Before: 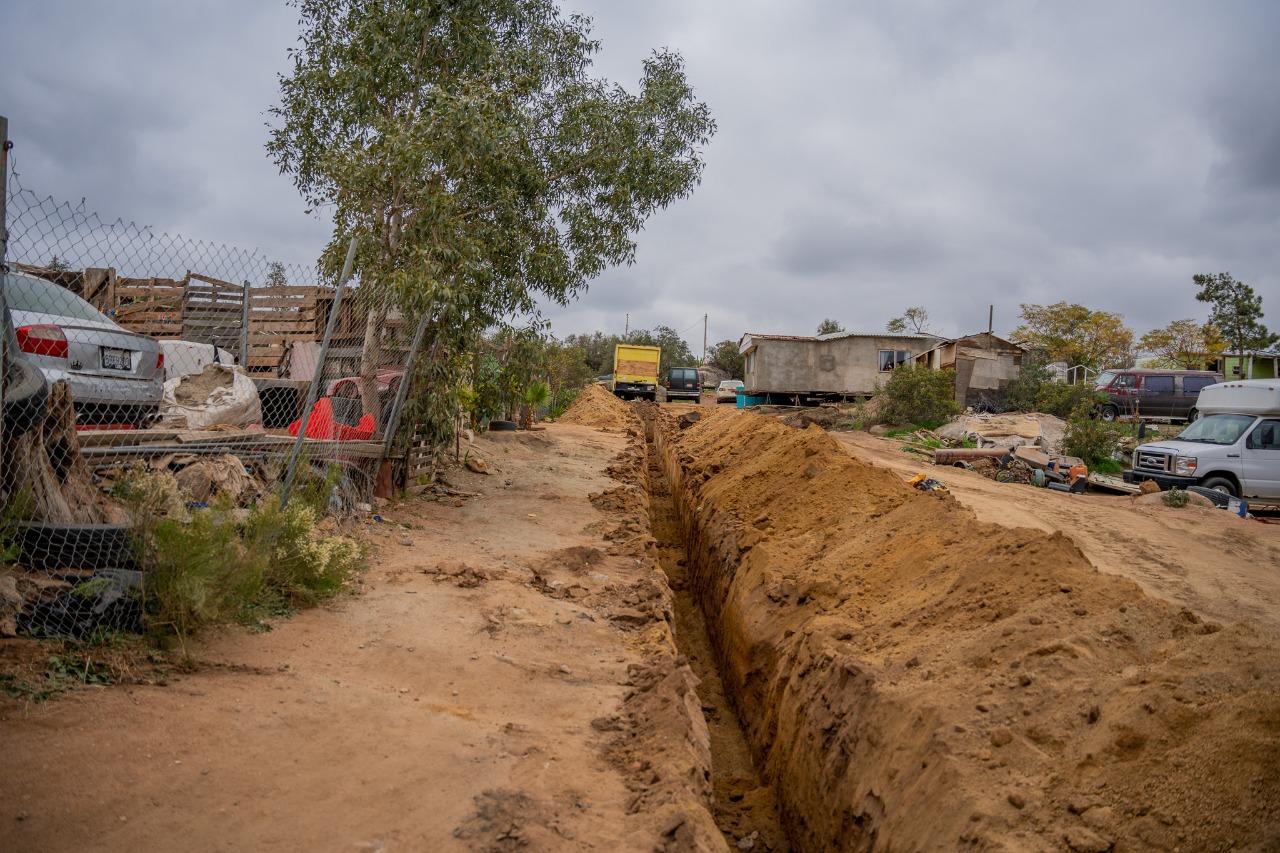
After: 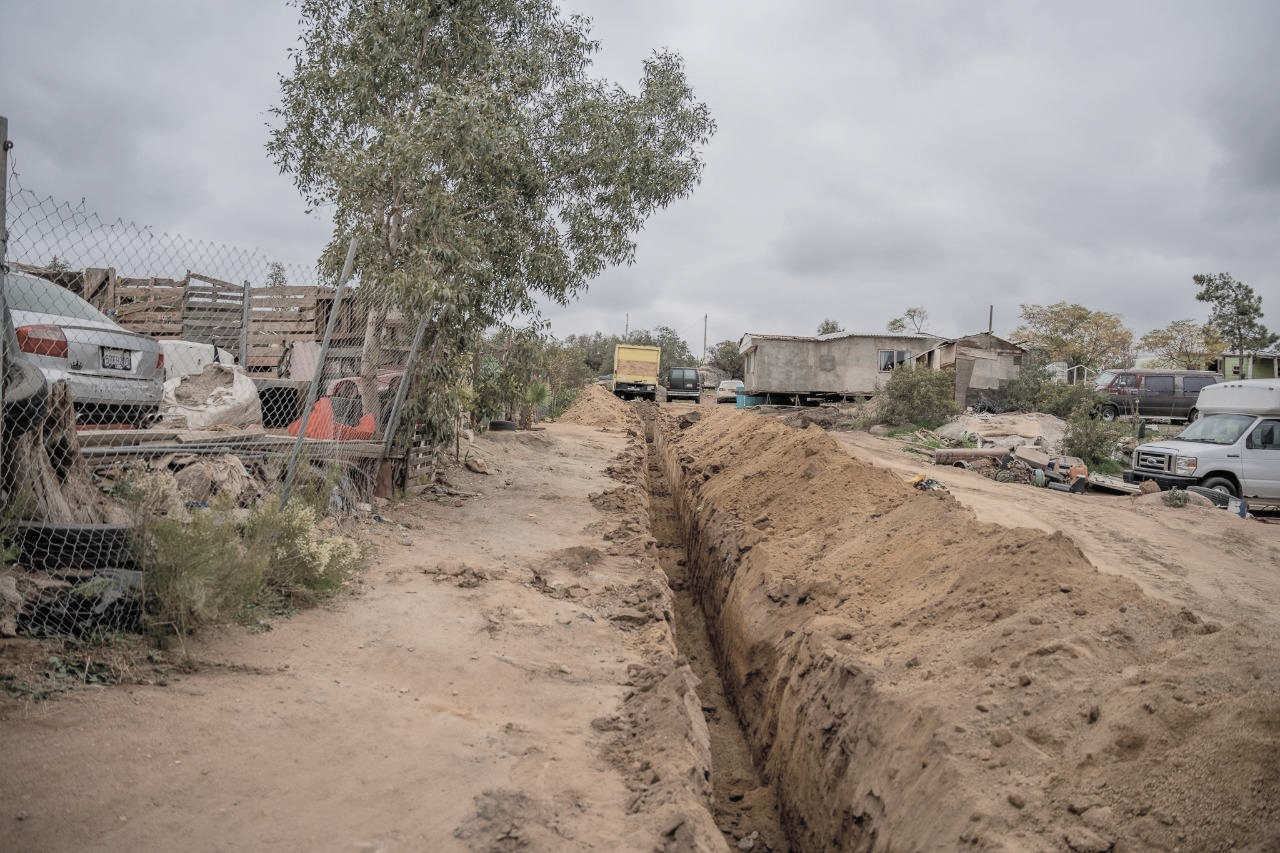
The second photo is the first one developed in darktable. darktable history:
contrast brightness saturation: brightness 0.184, saturation -0.495
